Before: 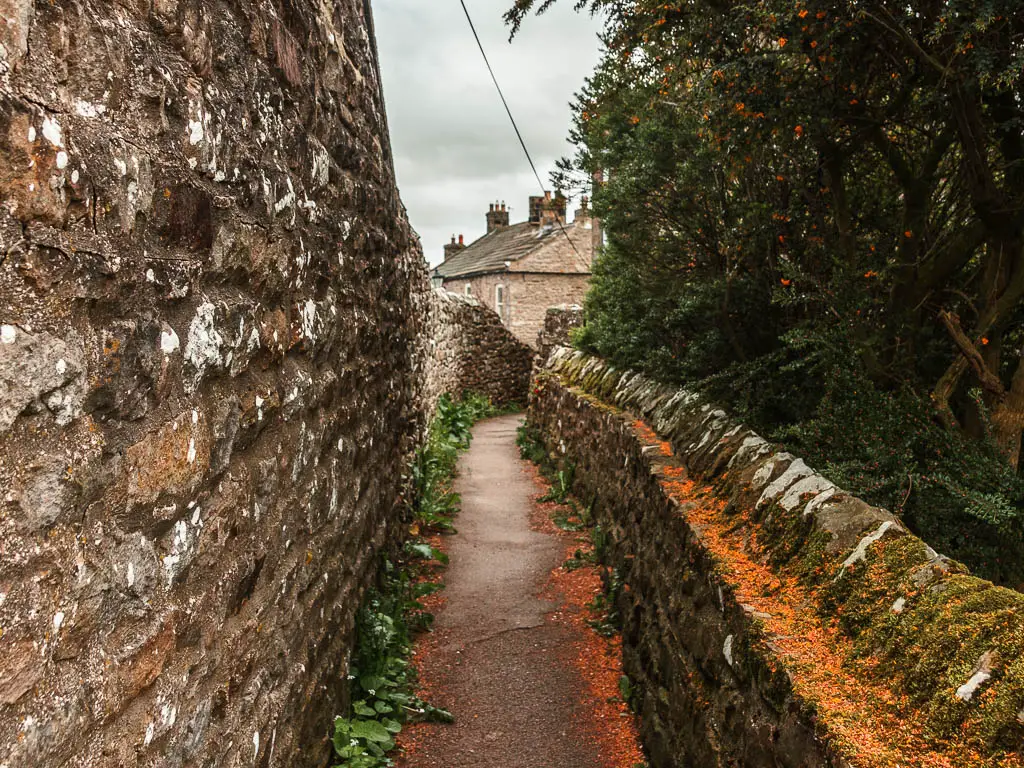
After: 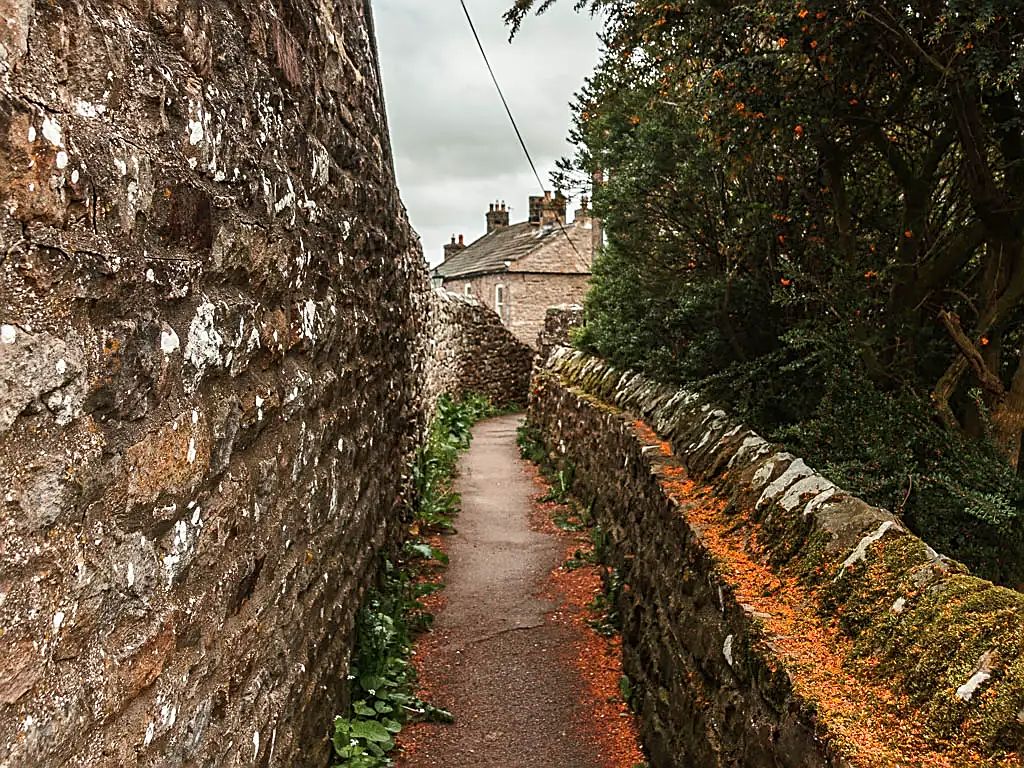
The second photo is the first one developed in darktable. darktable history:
sharpen: amount 0.591
